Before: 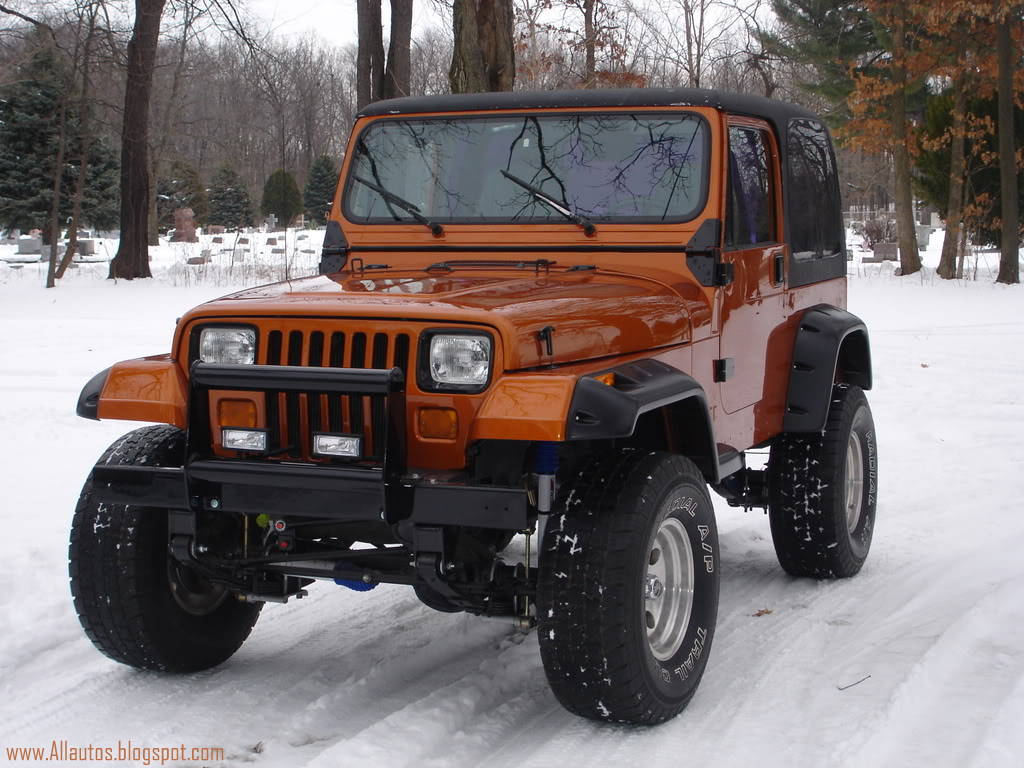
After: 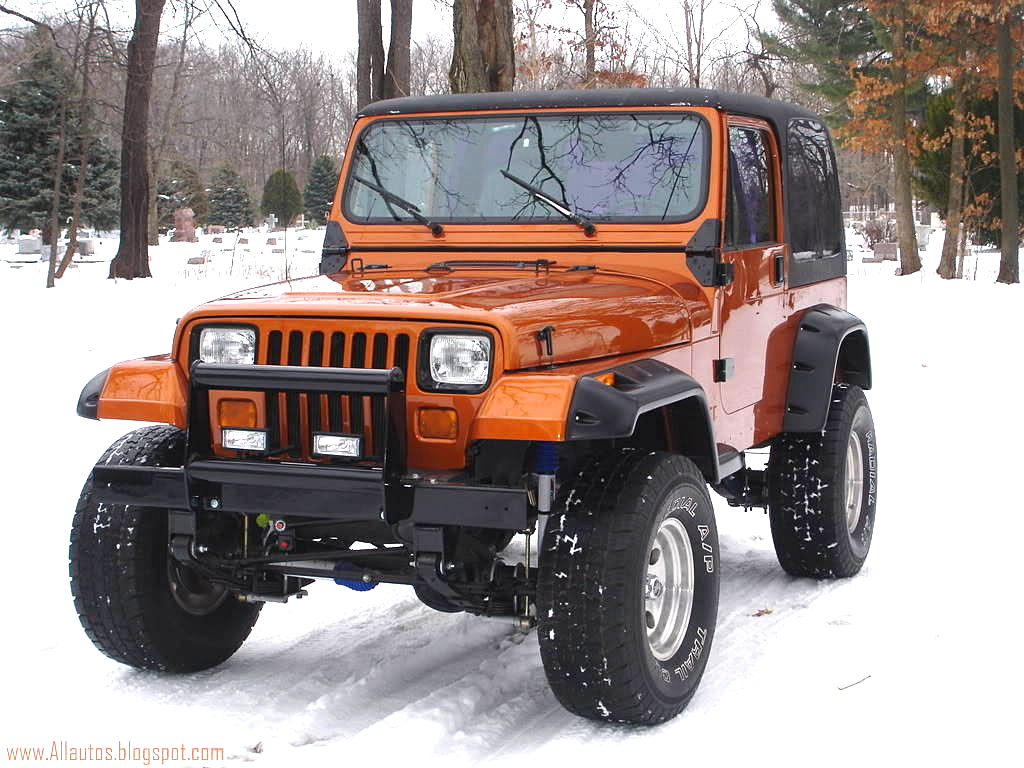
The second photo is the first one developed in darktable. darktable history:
sharpen: radius 1.292, amount 0.303, threshold 0.02
exposure: black level correction 0, exposure 1.123 EV, compensate exposure bias true, compensate highlight preservation false
